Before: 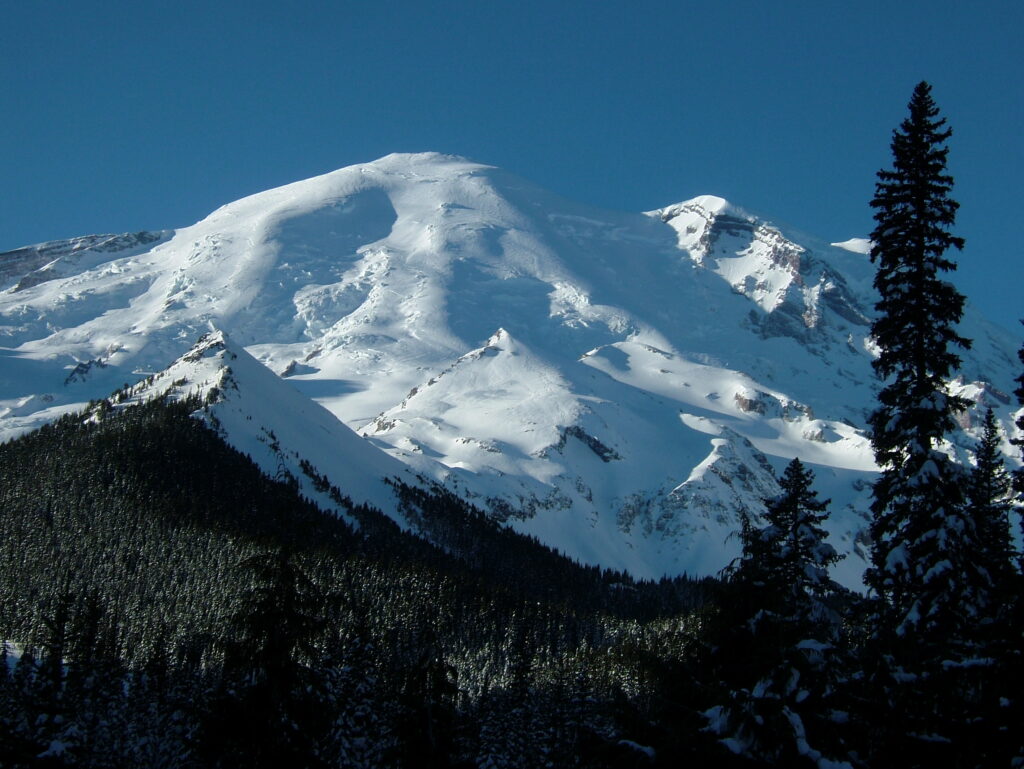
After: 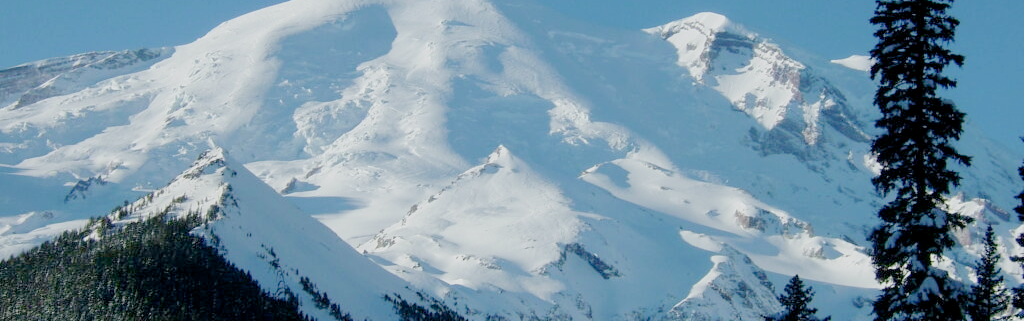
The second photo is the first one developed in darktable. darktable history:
exposure: black level correction 0, exposure 1.55 EV, compensate exposure bias true, compensate highlight preservation false
crop and rotate: top 23.84%, bottom 34.294%
filmic rgb: black relative exposure -7 EV, white relative exposure 6 EV, threshold 3 EV, target black luminance 0%, hardness 2.73, latitude 61.22%, contrast 0.691, highlights saturation mix 10%, shadows ↔ highlights balance -0.073%, preserve chrominance no, color science v4 (2020), iterations of high-quality reconstruction 10, contrast in shadows soft, contrast in highlights soft, enable highlight reconstruction true
